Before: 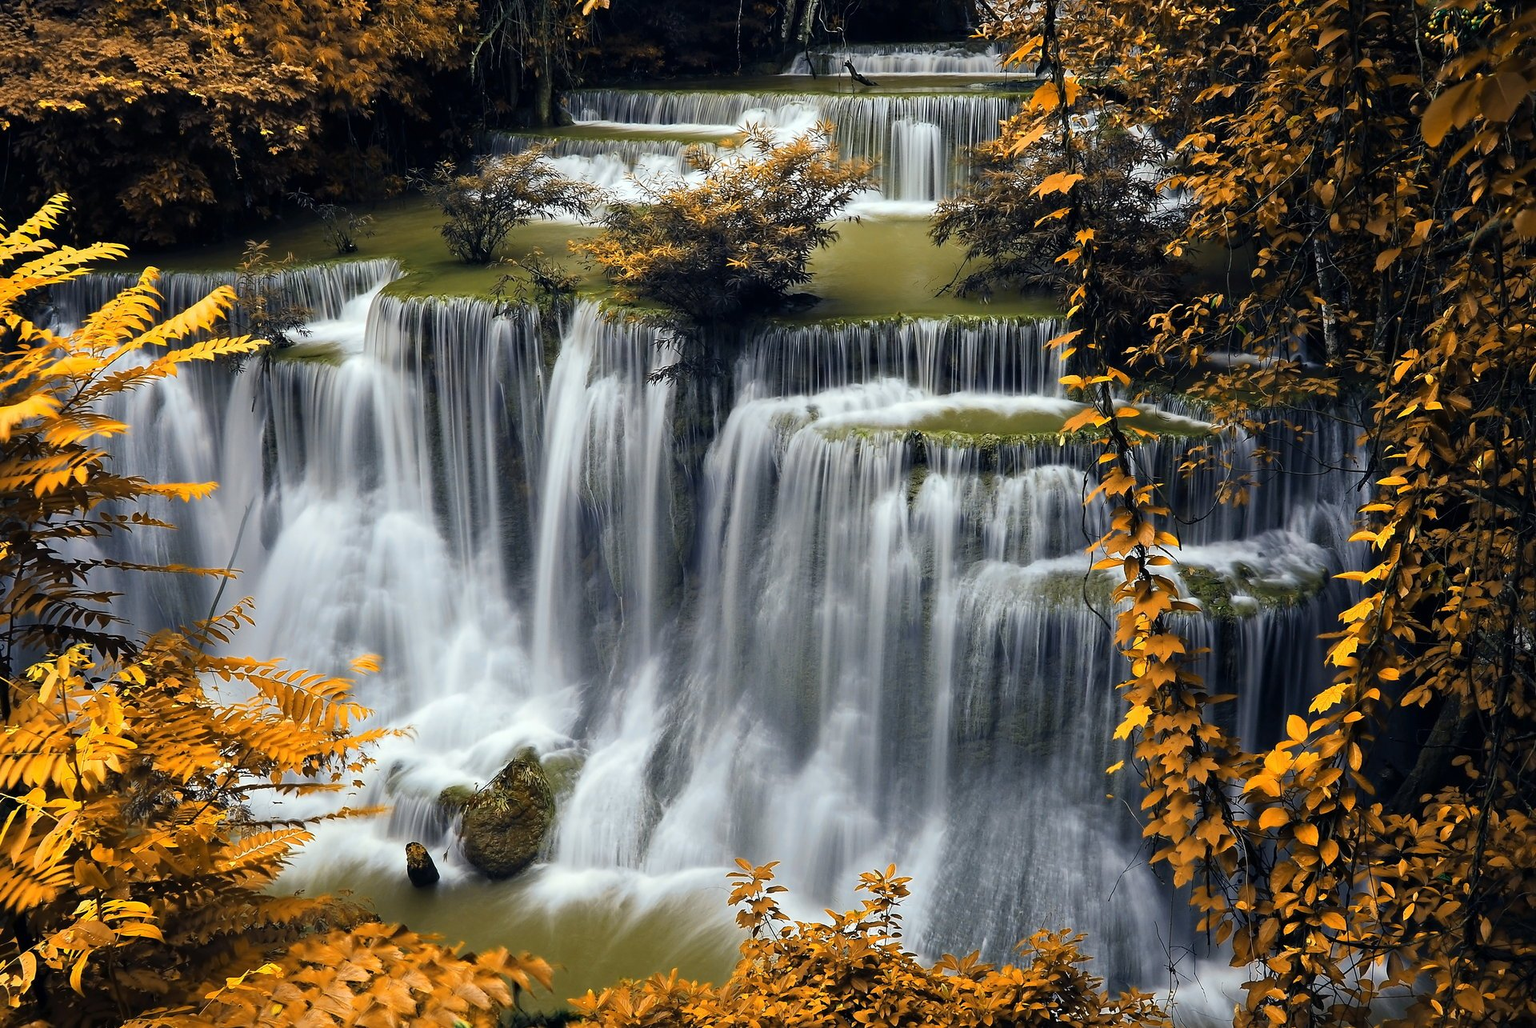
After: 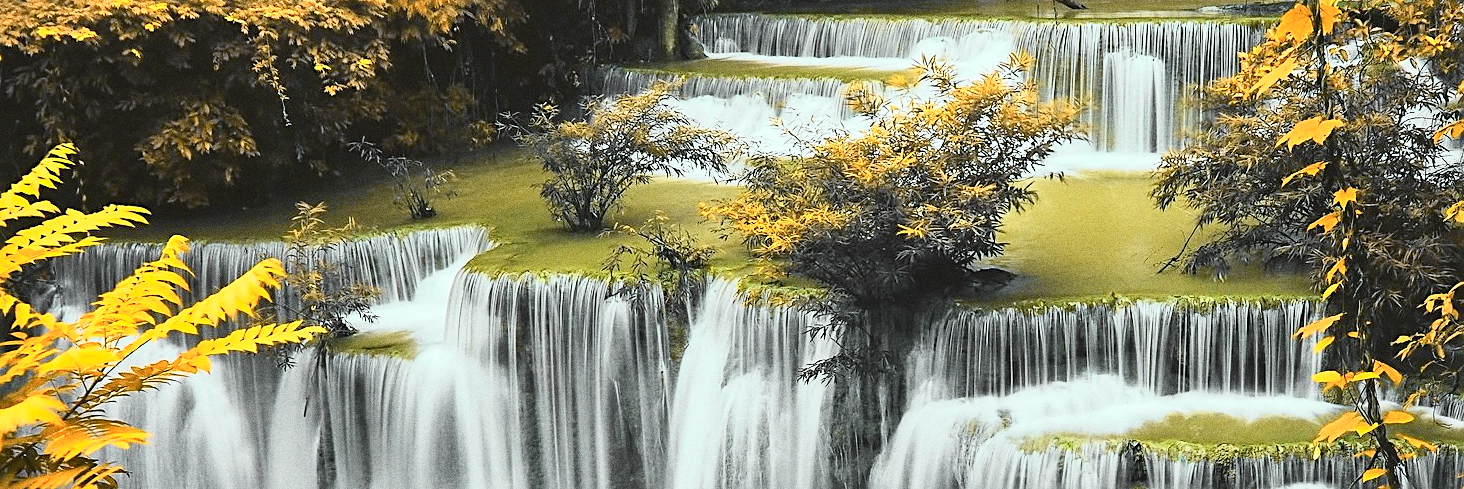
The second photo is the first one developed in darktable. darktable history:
sharpen: on, module defaults
tone curve: curves: ch0 [(0, 0.012) (0.093, 0.11) (0.345, 0.425) (0.457, 0.562) (0.628, 0.738) (0.839, 0.909) (0.998, 0.978)]; ch1 [(0, 0) (0.437, 0.408) (0.472, 0.47) (0.502, 0.497) (0.527, 0.523) (0.568, 0.577) (0.62, 0.66) (0.669, 0.748) (0.859, 0.899) (1, 1)]; ch2 [(0, 0) (0.33, 0.301) (0.421, 0.443) (0.473, 0.498) (0.509, 0.502) (0.535, 0.545) (0.549, 0.576) (0.644, 0.703) (1, 1)], color space Lab, independent channels, preserve colors none
crop: left 0.579%, top 7.627%, right 23.167%, bottom 54.275%
exposure: exposure 0.191 EV, compensate highlight preservation false
contrast brightness saturation: contrast 0.14, brightness 0.21
grain: coarseness 0.09 ISO, strength 40%
shadows and highlights: highlights color adjustment 0%, low approximation 0.01, soften with gaussian
color balance: lift [1.004, 1.002, 1.002, 0.998], gamma [1, 1.007, 1.002, 0.993], gain [1, 0.977, 1.013, 1.023], contrast -3.64%
